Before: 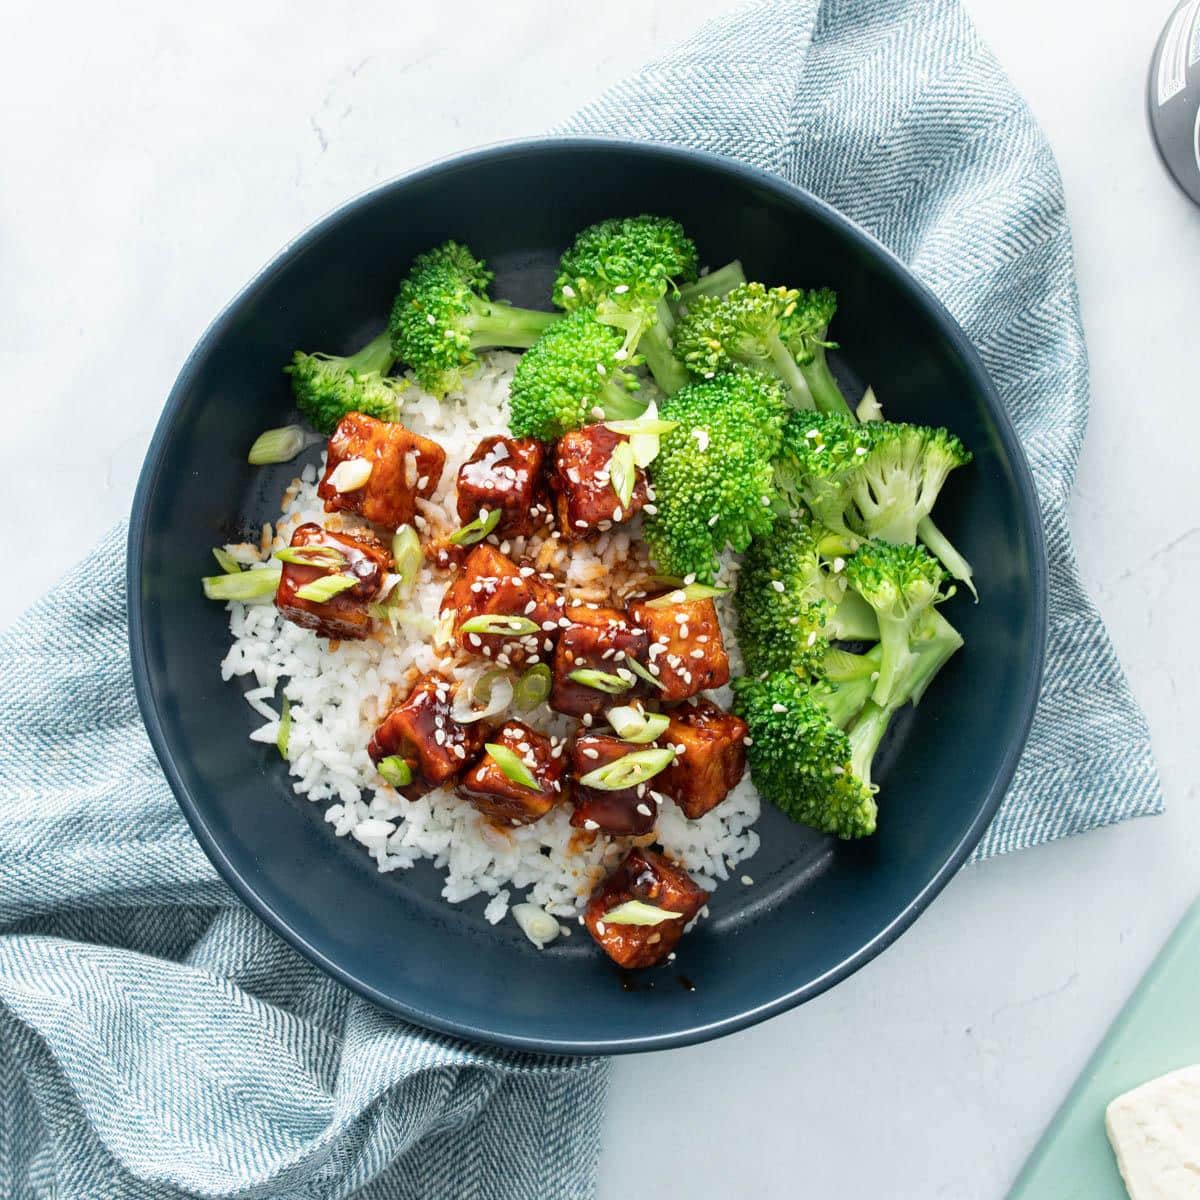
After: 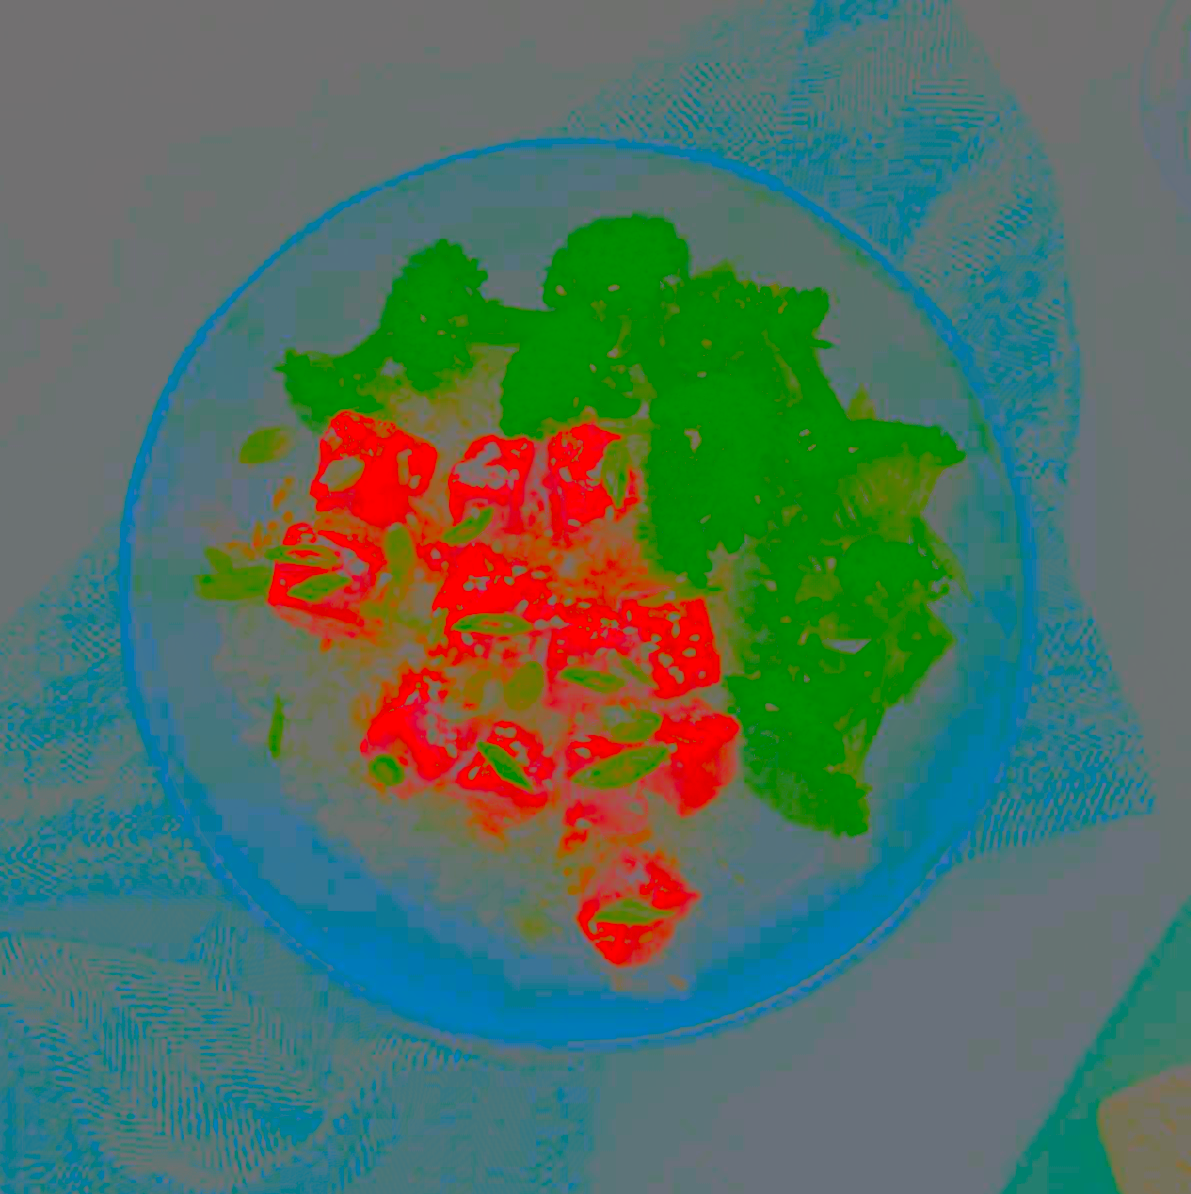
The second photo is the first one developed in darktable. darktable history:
crop and rotate: left 0.731%, top 0.13%, bottom 0.307%
tone curve: curves: ch0 [(0, 0.019) (0.066, 0.043) (0.189, 0.182) (0.359, 0.417) (0.485, 0.576) (0.656, 0.734) (0.851, 0.861) (0.997, 0.959)]; ch1 [(0, 0) (0.179, 0.123) (0.381, 0.36) (0.425, 0.41) (0.474, 0.472) (0.499, 0.501) (0.514, 0.517) (0.571, 0.584) (0.649, 0.677) (0.812, 0.856) (1, 1)]; ch2 [(0, 0) (0.246, 0.214) (0.421, 0.427) (0.459, 0.484) (0.5, 0.504) (0.518, 0.523) (0.529, 0.544) (0.56, 0.581) (0.617, 0.631) (0.744, 0.734) (0.867, 0.821) (0.993, 0.889)], color space Lab, independent channels, preserve colors none
exposure: black level correction 0, exposure 0.895 EV, compensate highlight preservation false
contrast brightness saturation: contrast -0.989, brightness -0.17, saturation 0.743
